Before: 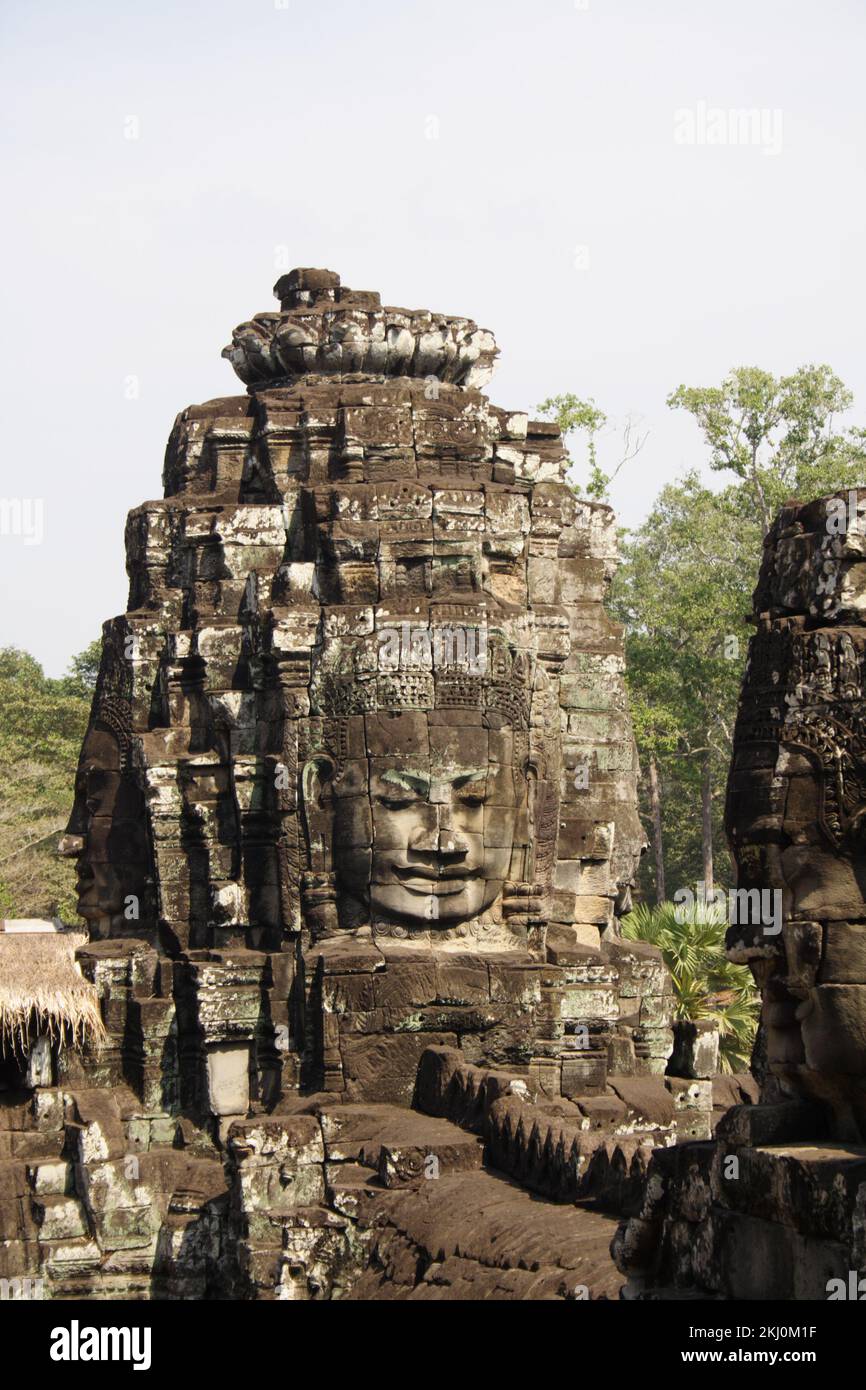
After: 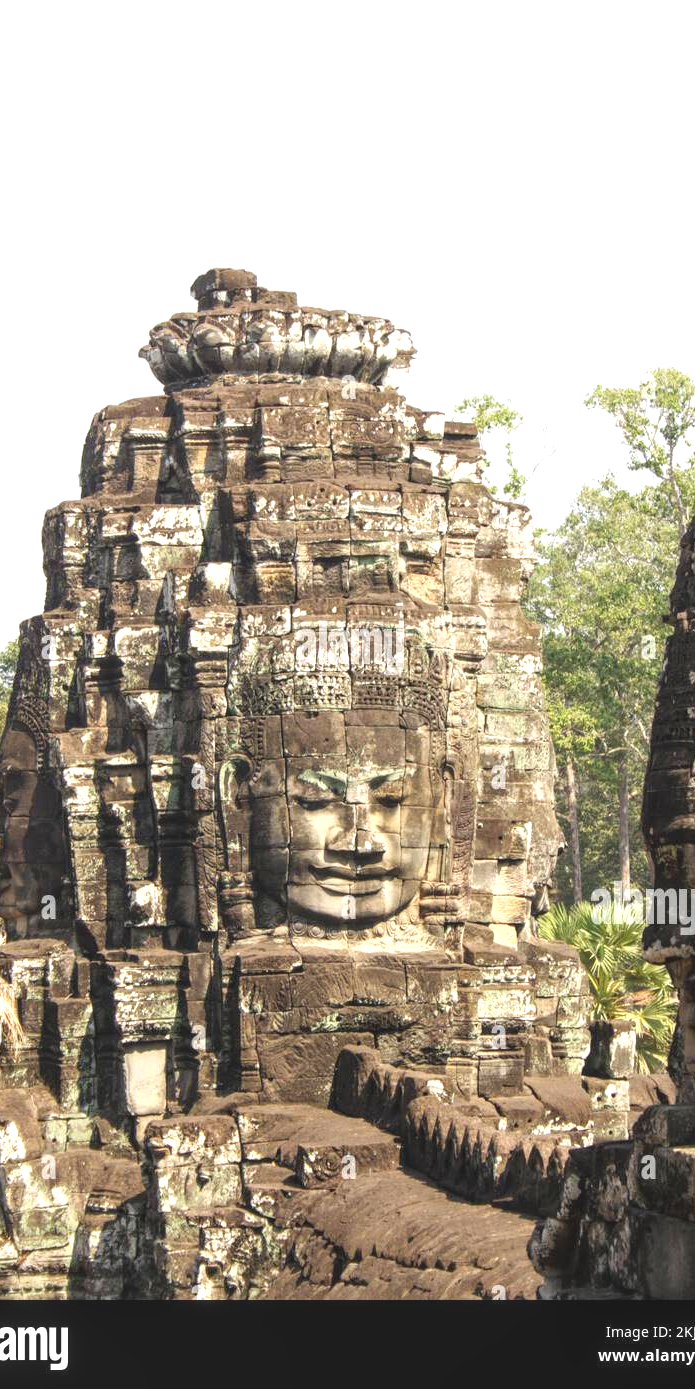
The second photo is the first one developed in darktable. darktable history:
exposure: black level correction 0, exposure 0.948 EV, compensate highlight preservation false
crop and rotate: left 9.593%, right 10.118%
contrast brightness saturation: contrast -0.136, brightness 0.051, saturation -0.117
tone equalizer: on, module defaults
color correction: highlights b* 0.058, saturation 1.07
local contrast: on, module defaults
